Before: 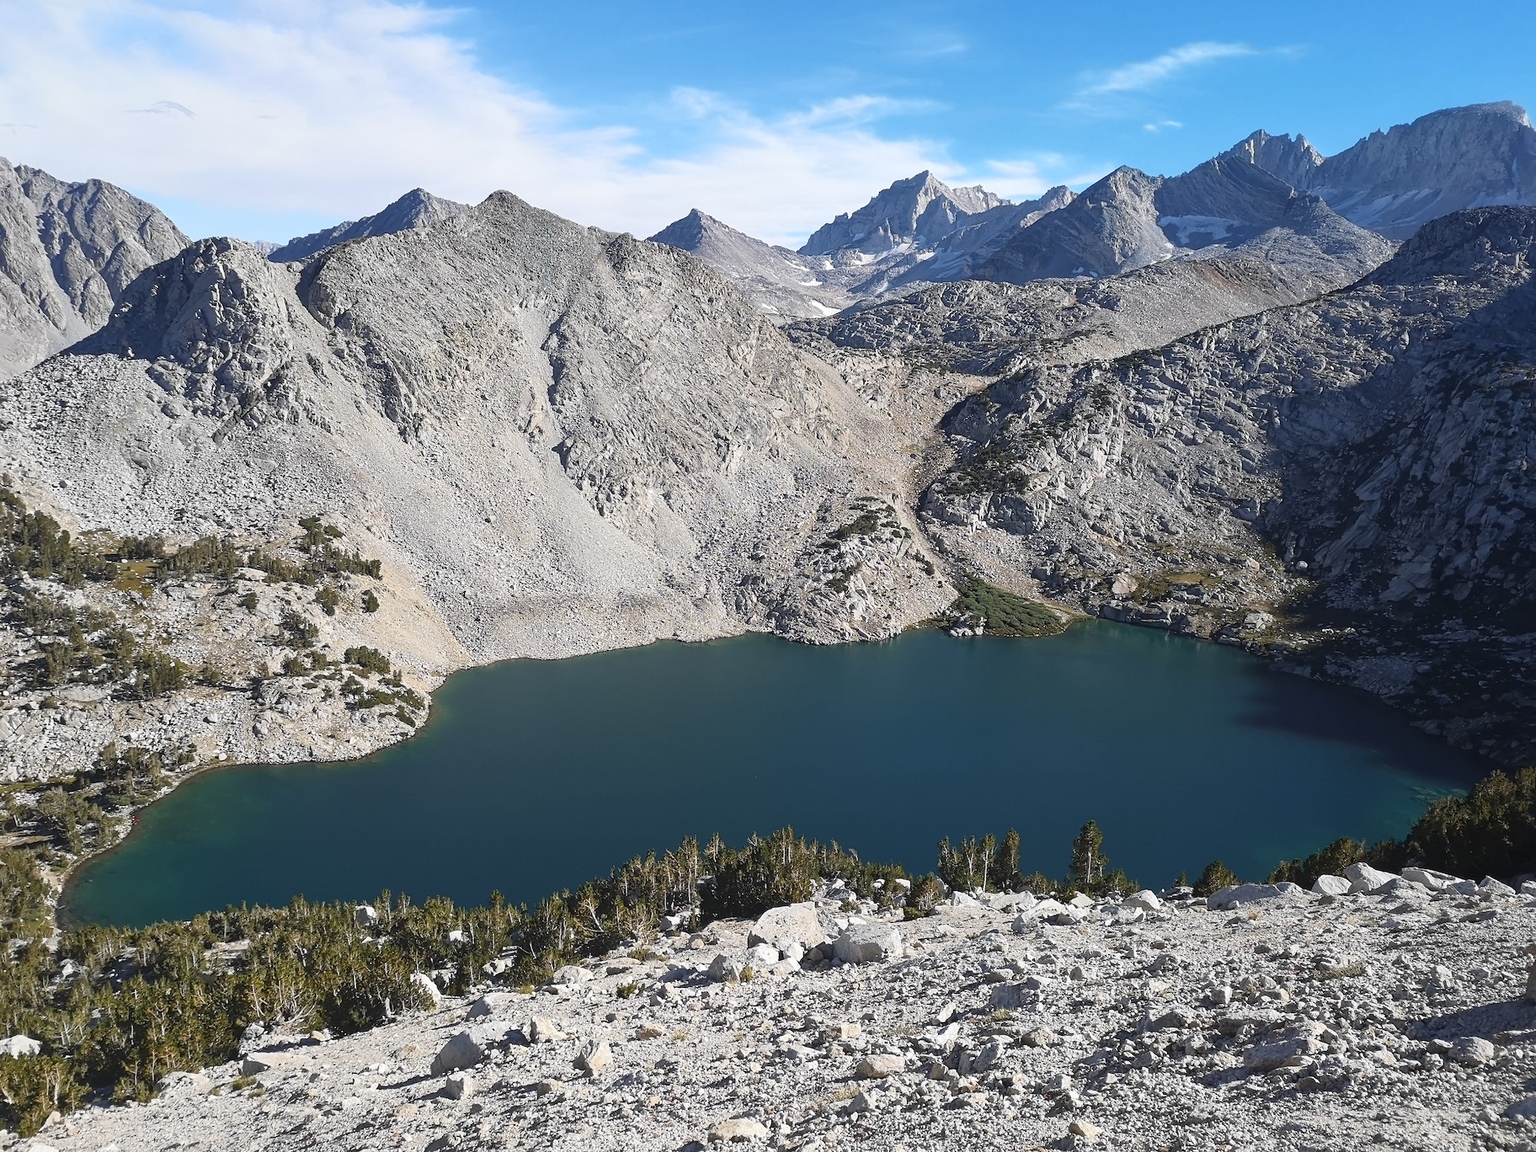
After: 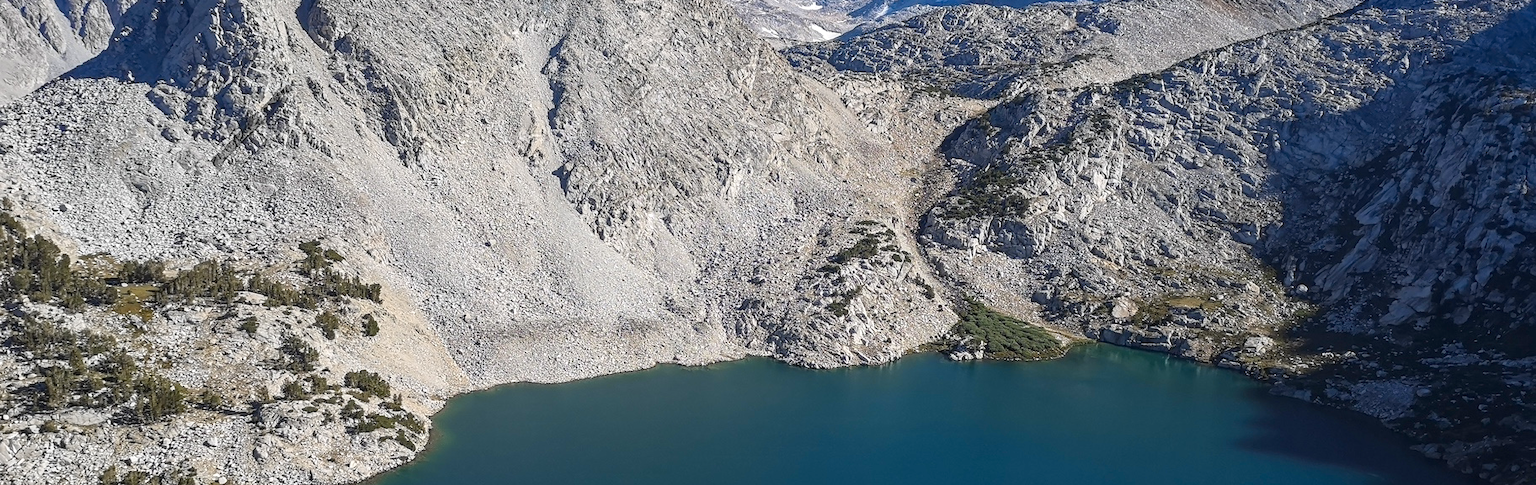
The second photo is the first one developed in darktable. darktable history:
crop and rotate: top 24.003%, bottom 33.889%
color zones: curves: ch1 [(0.25, 0.5) (0.747, 0.71)]
local contrast: on, module defaults
